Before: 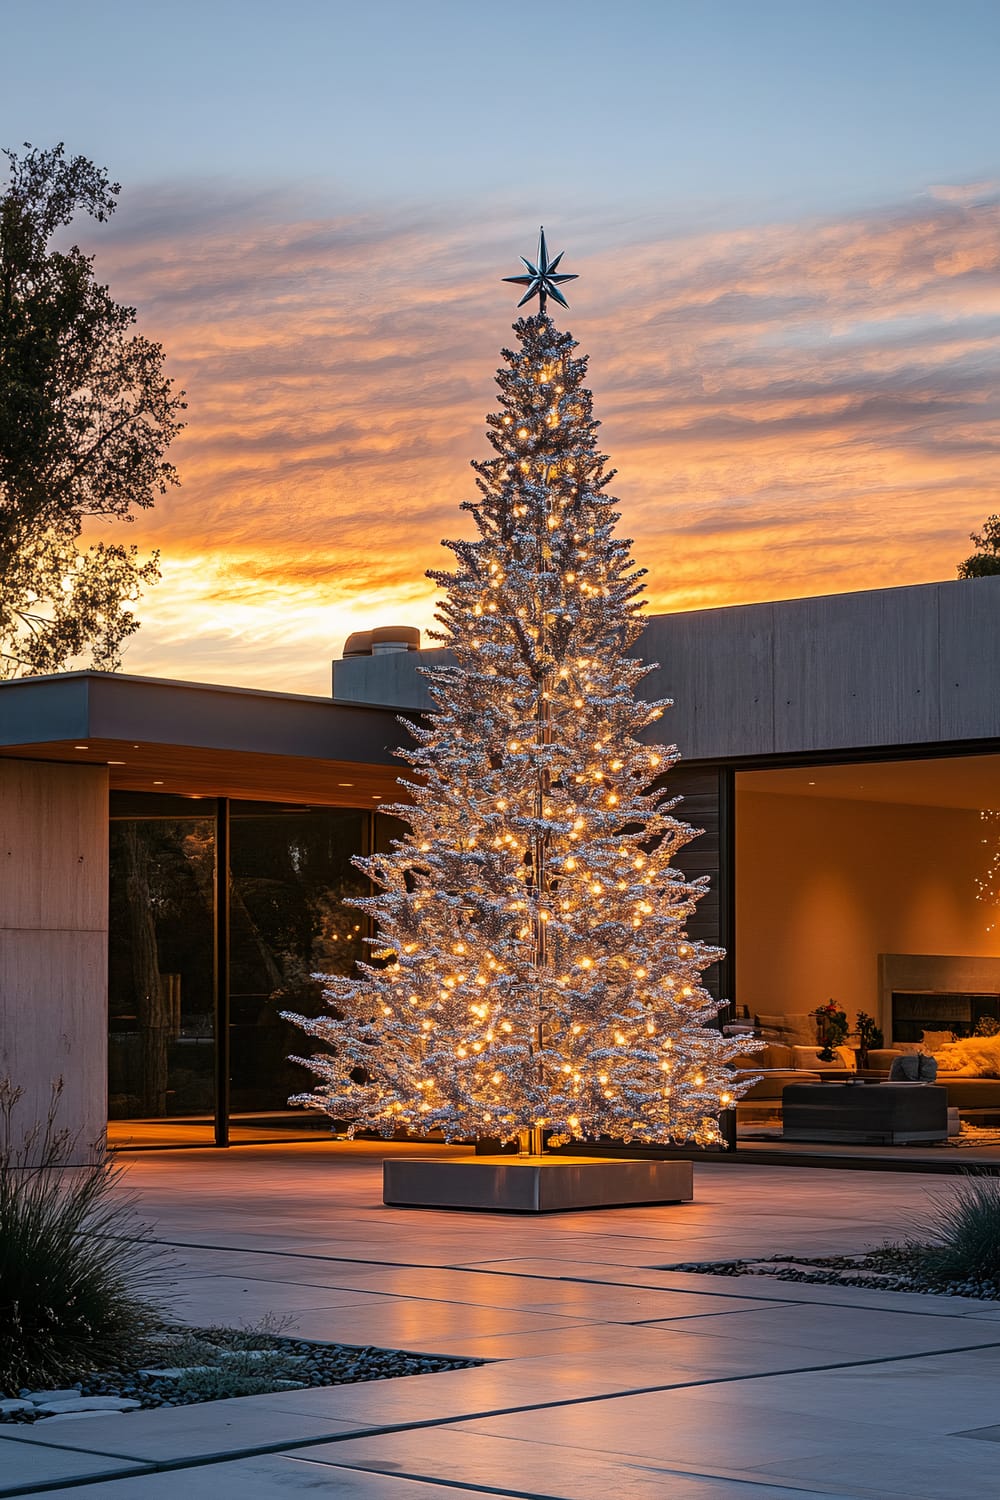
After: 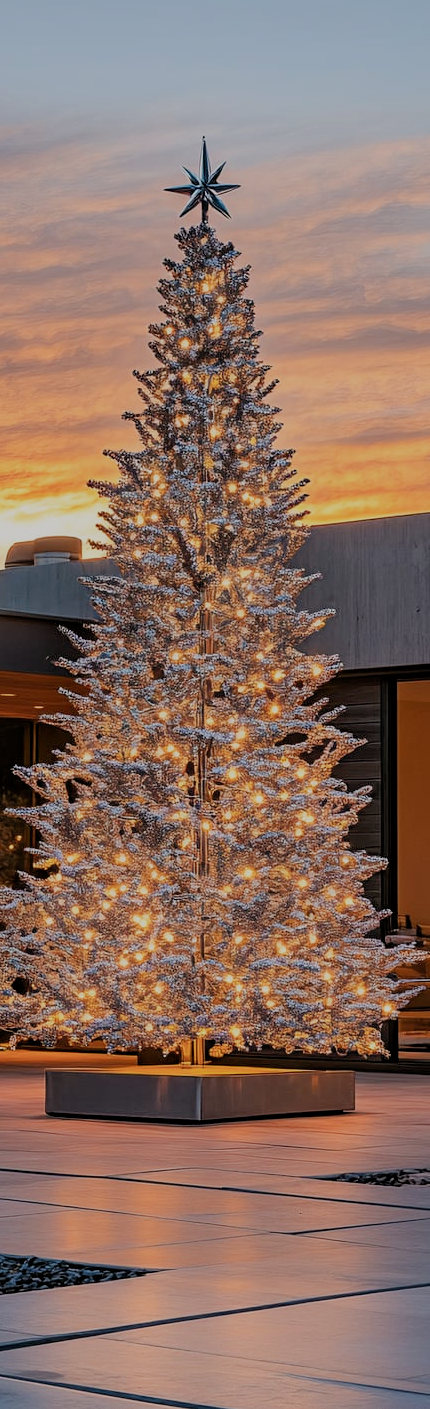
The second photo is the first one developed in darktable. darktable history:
filmic rgb: black relative exposure -8.75 EV, white relative exposure 4.97 EV, target black luminance 0%, hardness 3.79, latitude 65.91%, contrast 0.823, shadows ↔ highlights balance 19.27%
crop: left 33.87%, top 6.002%, right 23.077%
